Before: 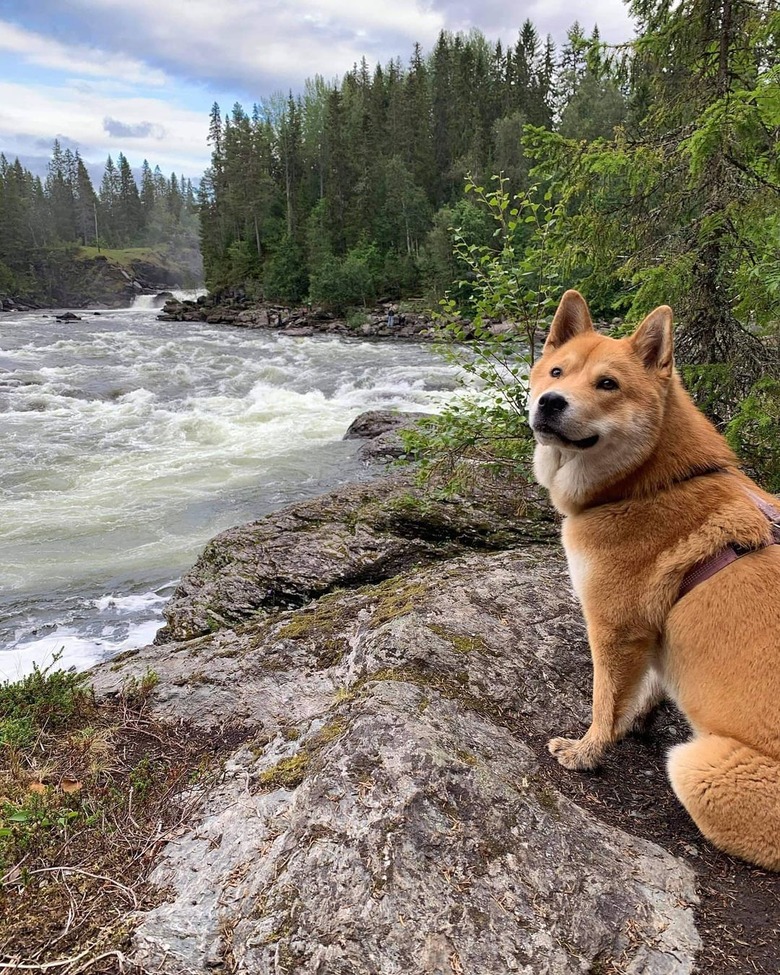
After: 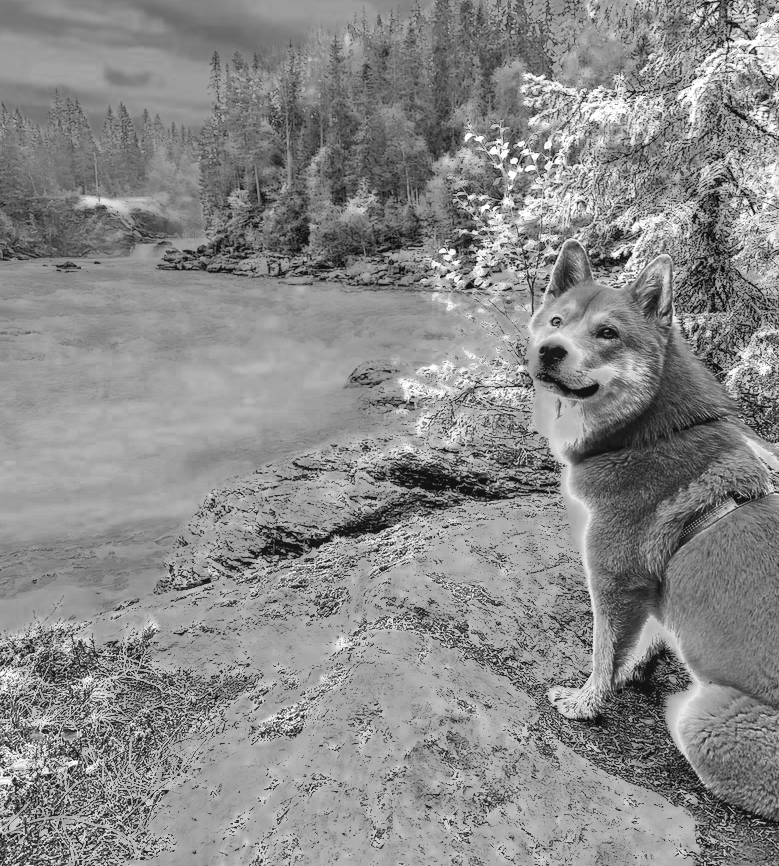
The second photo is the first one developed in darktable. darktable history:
color correction: highlights a* -9.76, highlights b* -21.28
crop and rotate: top 5.431%, bottom 5.743%
exposure: exposure 1.227 EV, compensate highlight preservation false
local contrast: detail 109%
filmic rgb: black relative exposure -7.11 EV, white relative exposure 5.39 EV, hardness 3.02
color zones: curves: ch0 [(0.002, 0.429) (0.121, 0.212) (0.198, 0.113) (0.276, 0.344) (0.331, 0.541) (0.41, 0.56) (0.482, 0.289) (0.619, 0.227) (0.721, 0.18) (0.821, 0.435) (0.928, 0.555) (1, 0.587)]; ch1 [(0, 0) (0.143, 0) (0.286, 0) (0.429, 0) (0.571, 0) (0.714, 0) (0.857, 0)], mix 28.24%
contrast brightness saturation: contrast 0.204, brightness 0.169, saturation 0.219
